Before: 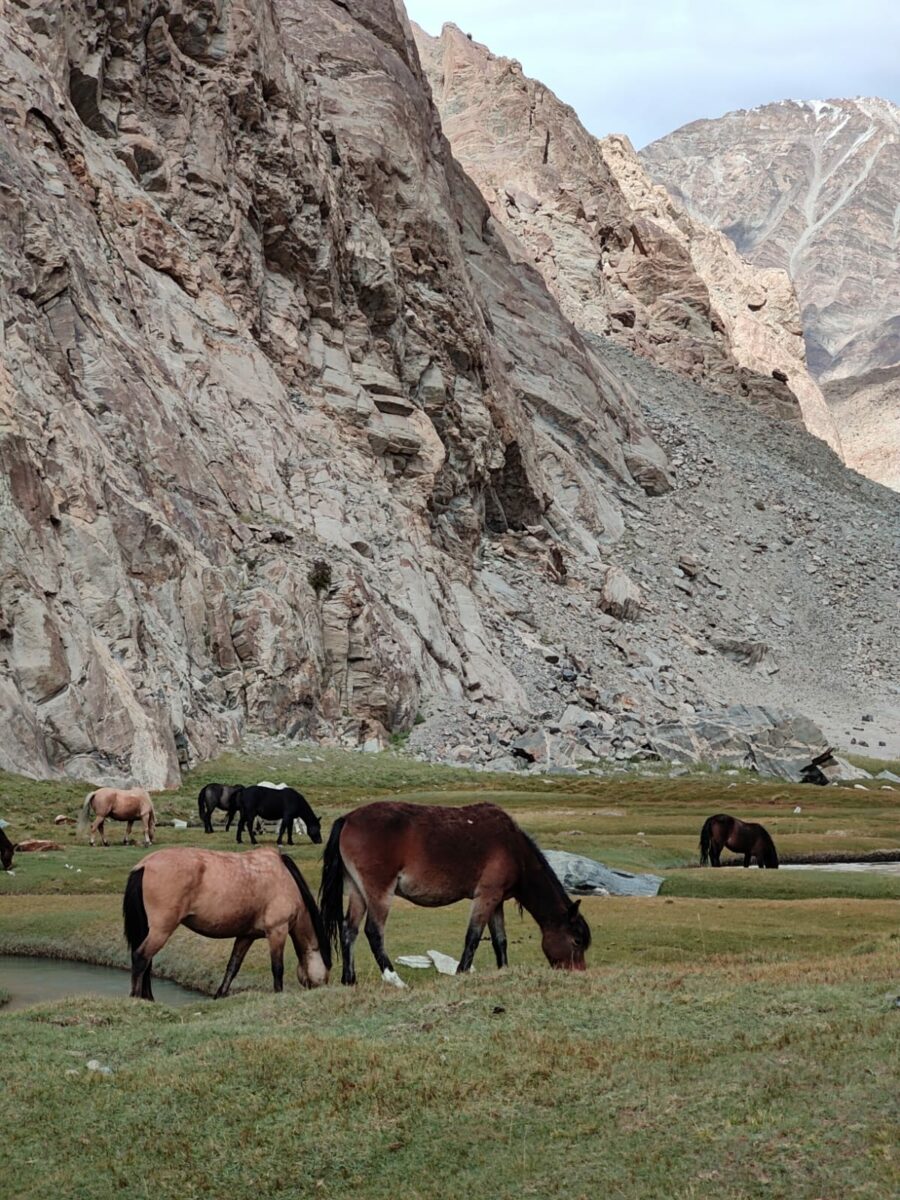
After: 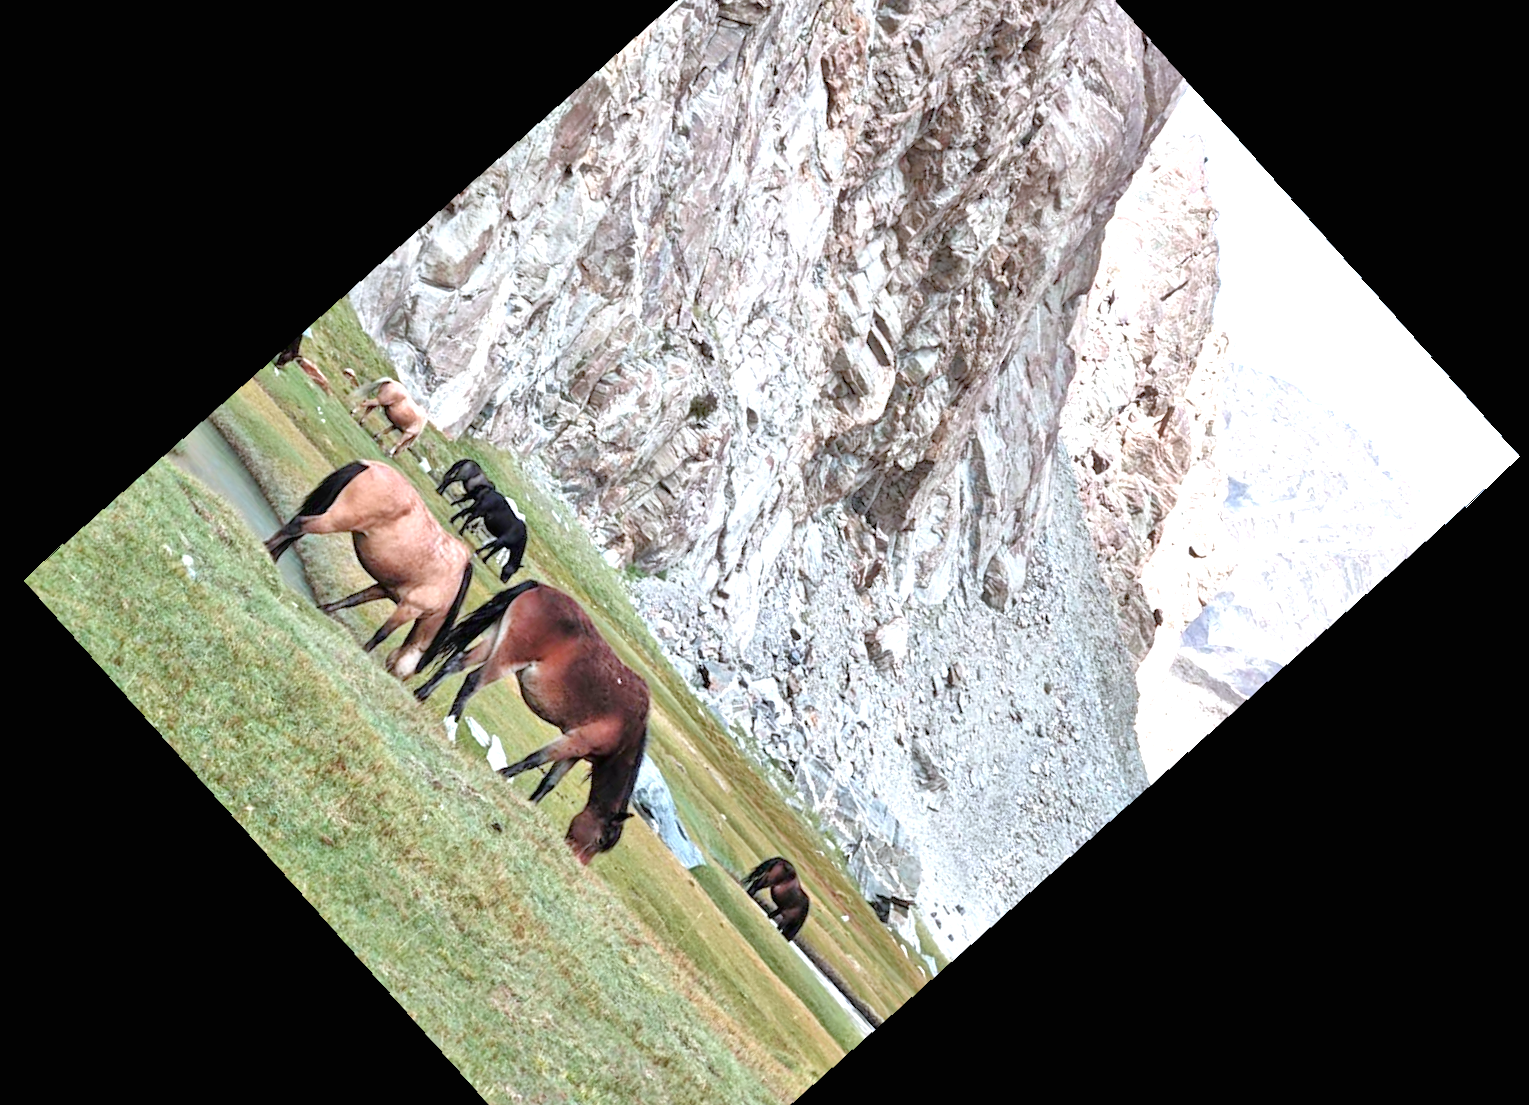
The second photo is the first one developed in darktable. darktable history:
exposure: black level correction 0, exposure 1.379 EV, compensate exposure bias true, compensate highlight preservation false
white balance: red 0.954, blue 1.079
crop and rotate: angle -46.26°, top 16.234%, right 0.912%, bottom 11.704%
tone equalizer: -7 EV 0.15 EV, -6 EV 0.6 EV, -5 EV 1.15 EV, -4 EV 1.33 EV, -3 EV 1.15 EV, -2 EV 0.6 EV, -1 EV 0.15 EV, mask exposure compensation -0.5 EV
rotate and perspective: rotation 2.17°, automatic cropping off
